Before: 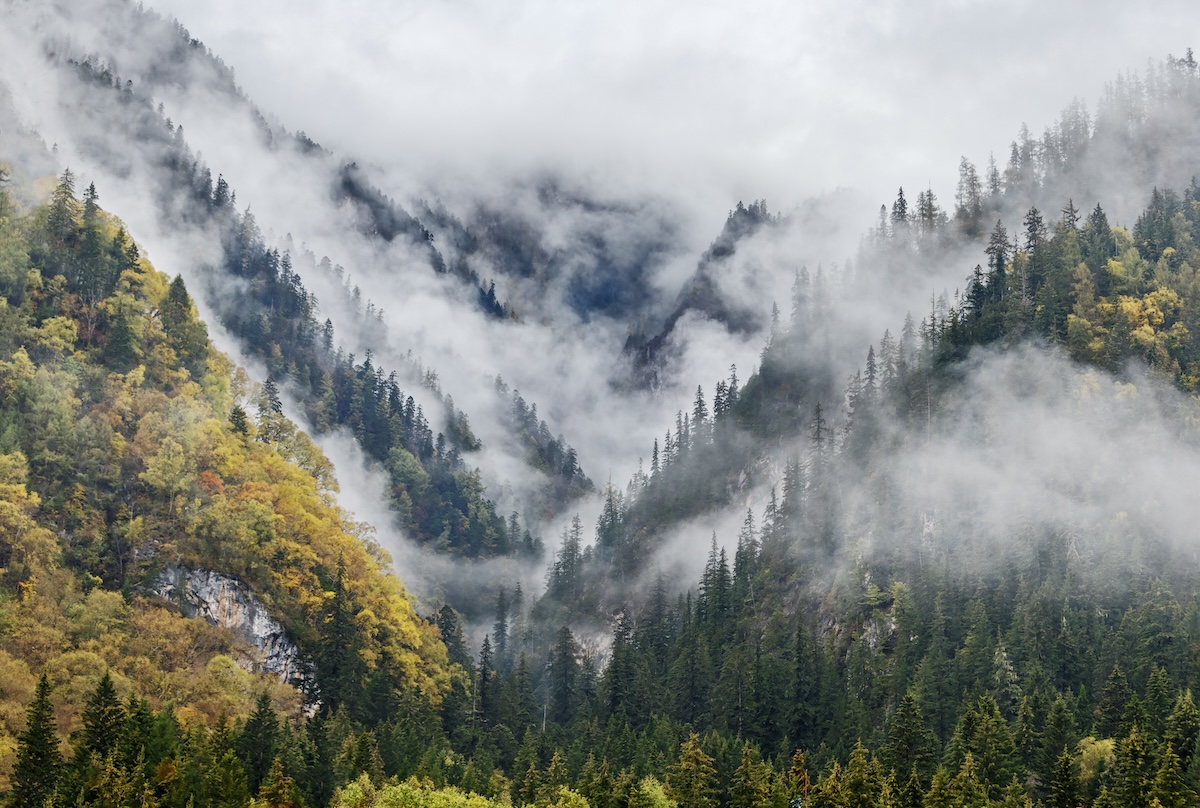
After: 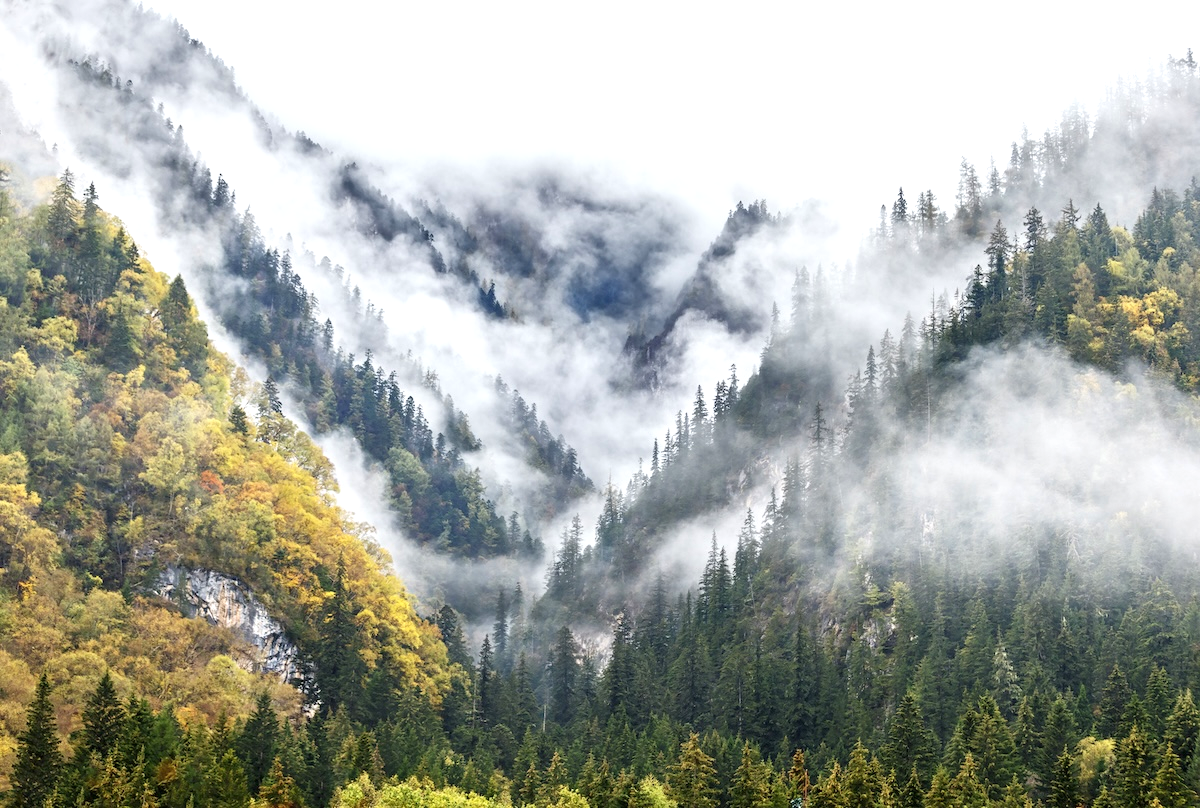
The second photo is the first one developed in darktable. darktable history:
exposure: exposure 0.719 EV, compensate exposure bias true, compensate highlight preservation false
